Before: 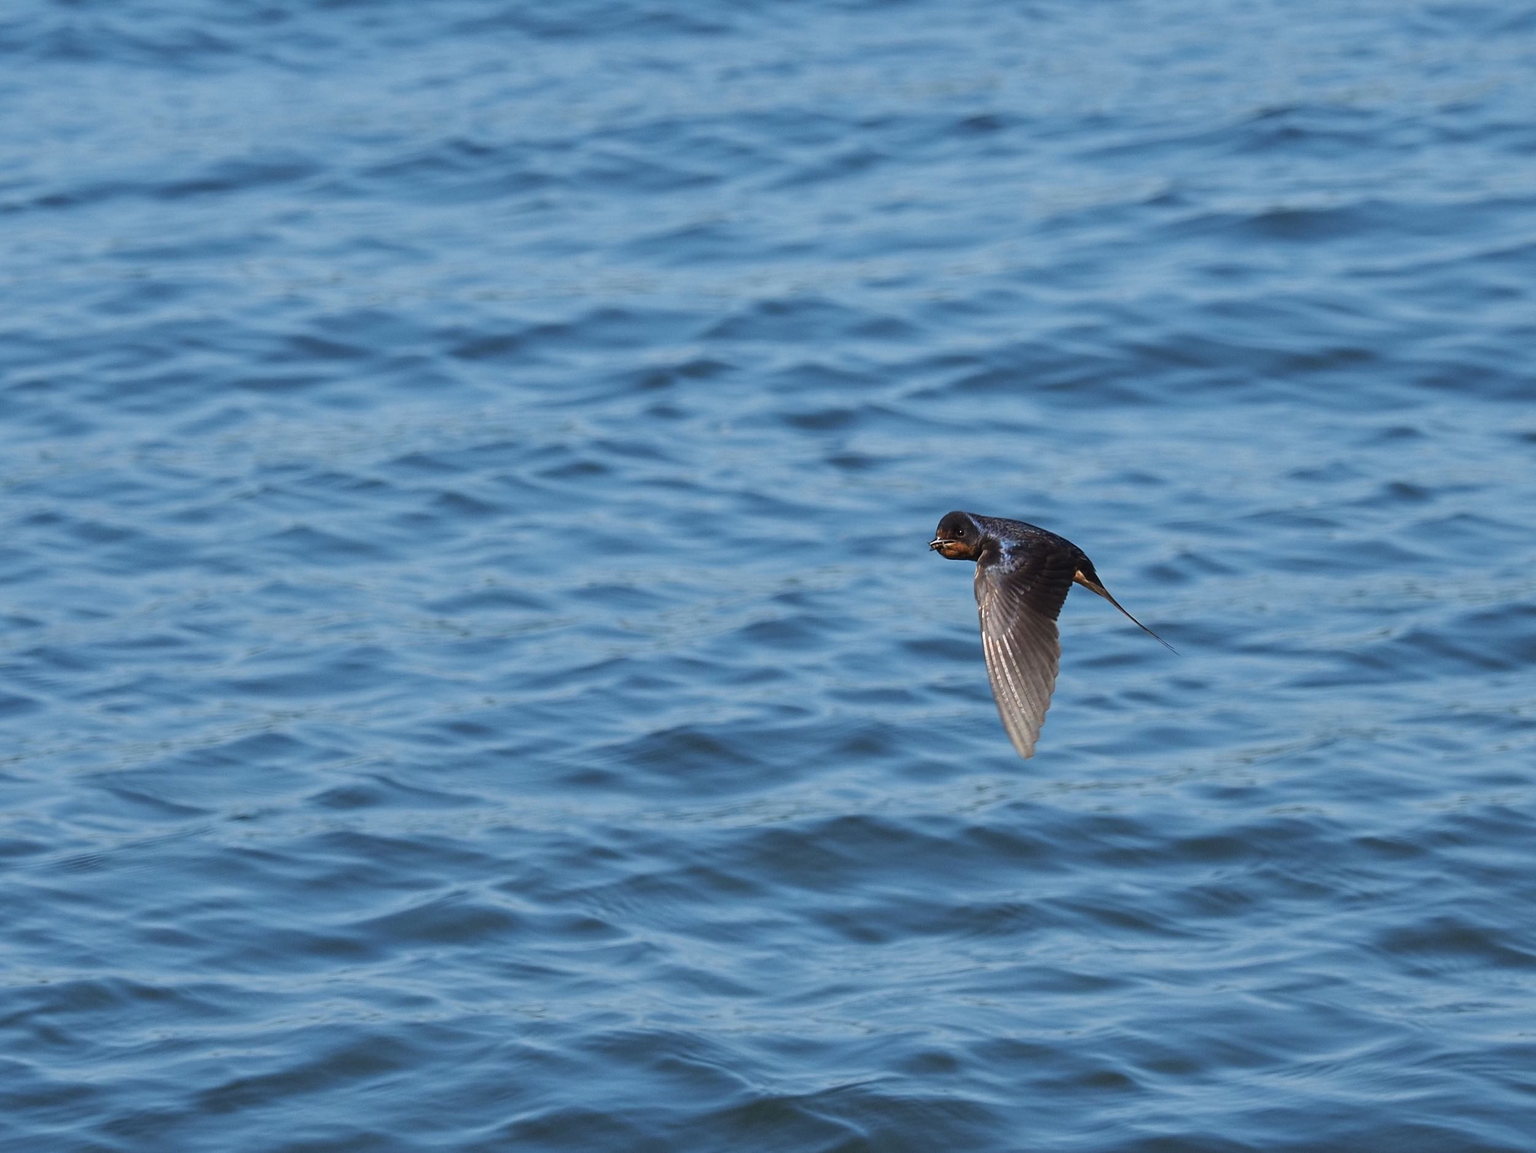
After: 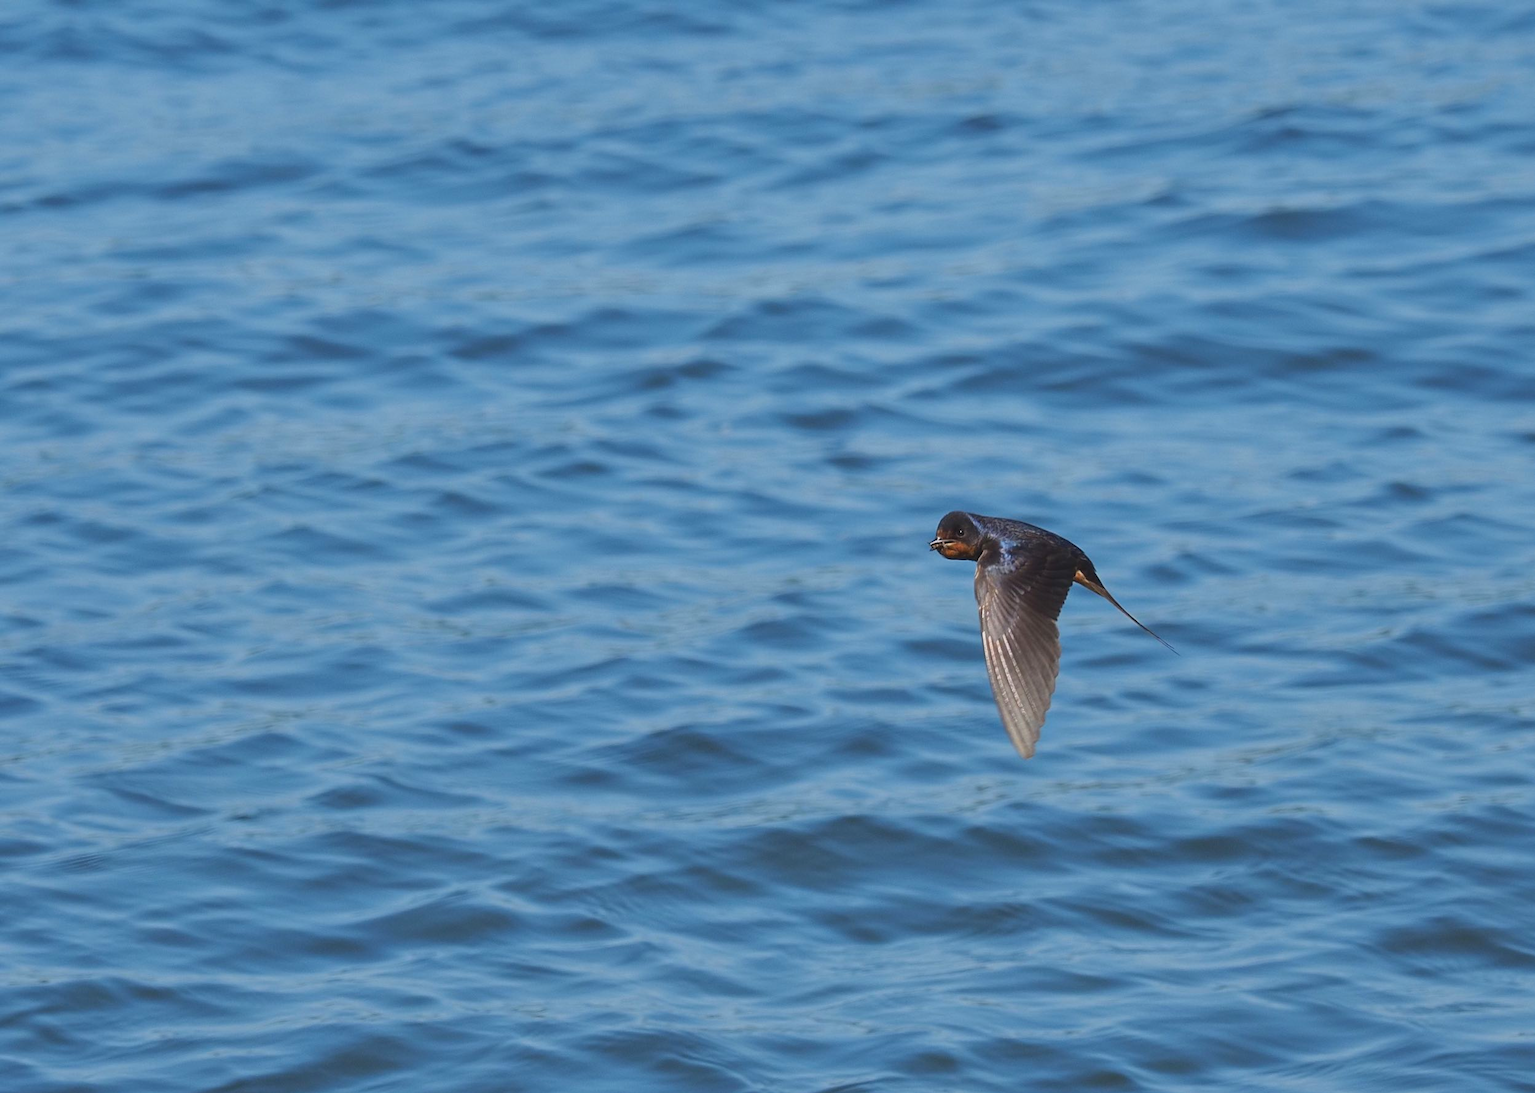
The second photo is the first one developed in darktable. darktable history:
white balance: emerald 1
exposure: compensate highlight preservation false
crop and rotate: top 0%, bottom 5.097%
lowpass: radius 0.1, contrast 0.85, saturation 1.1, unbound 0
